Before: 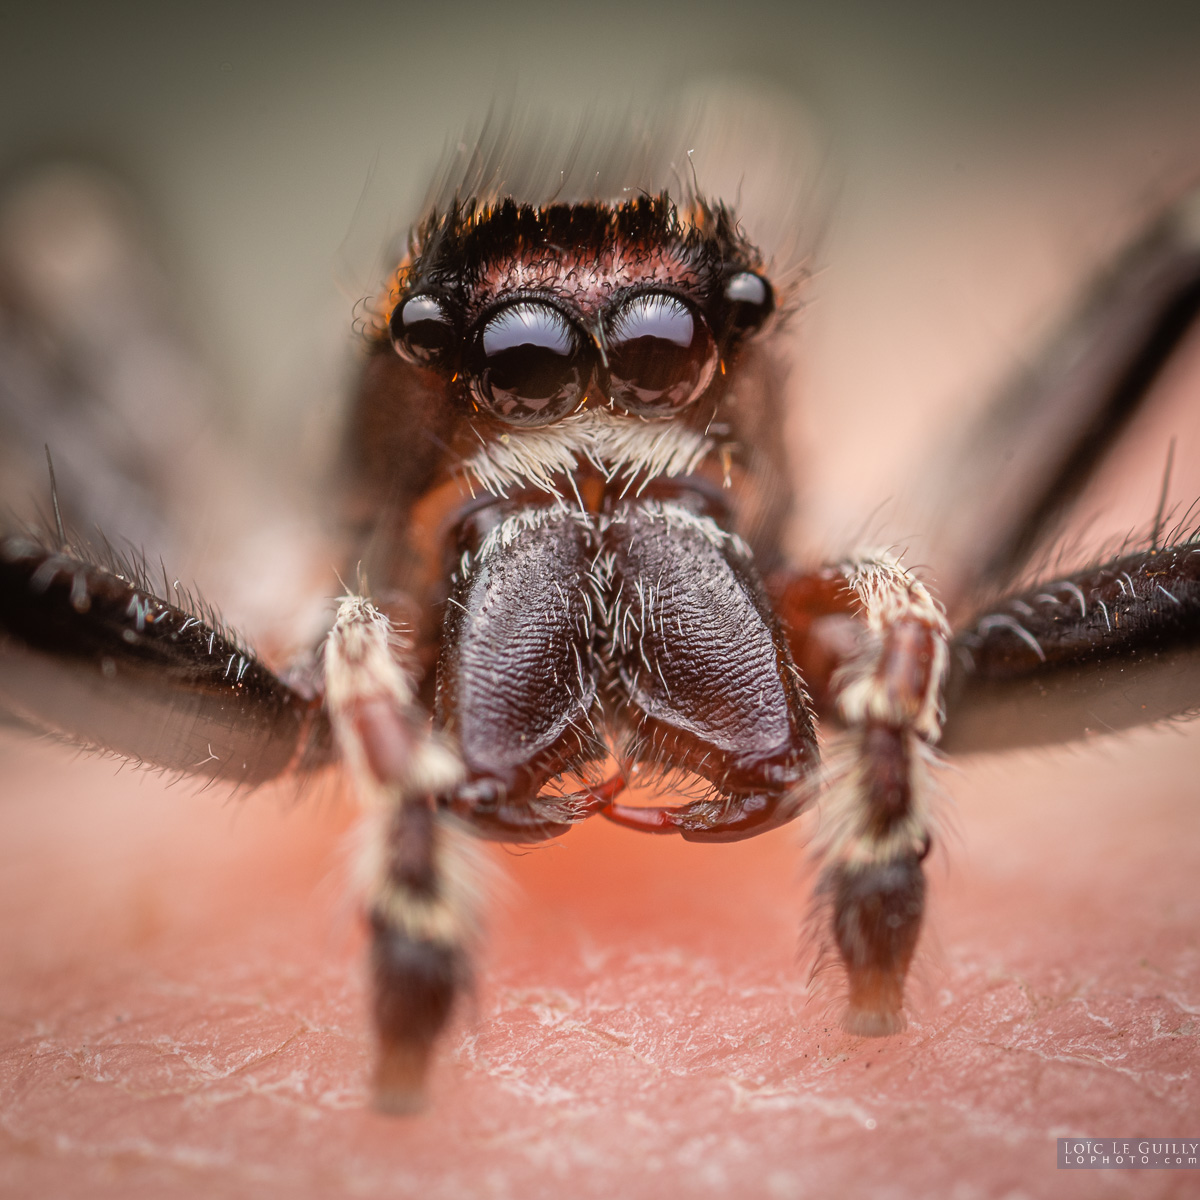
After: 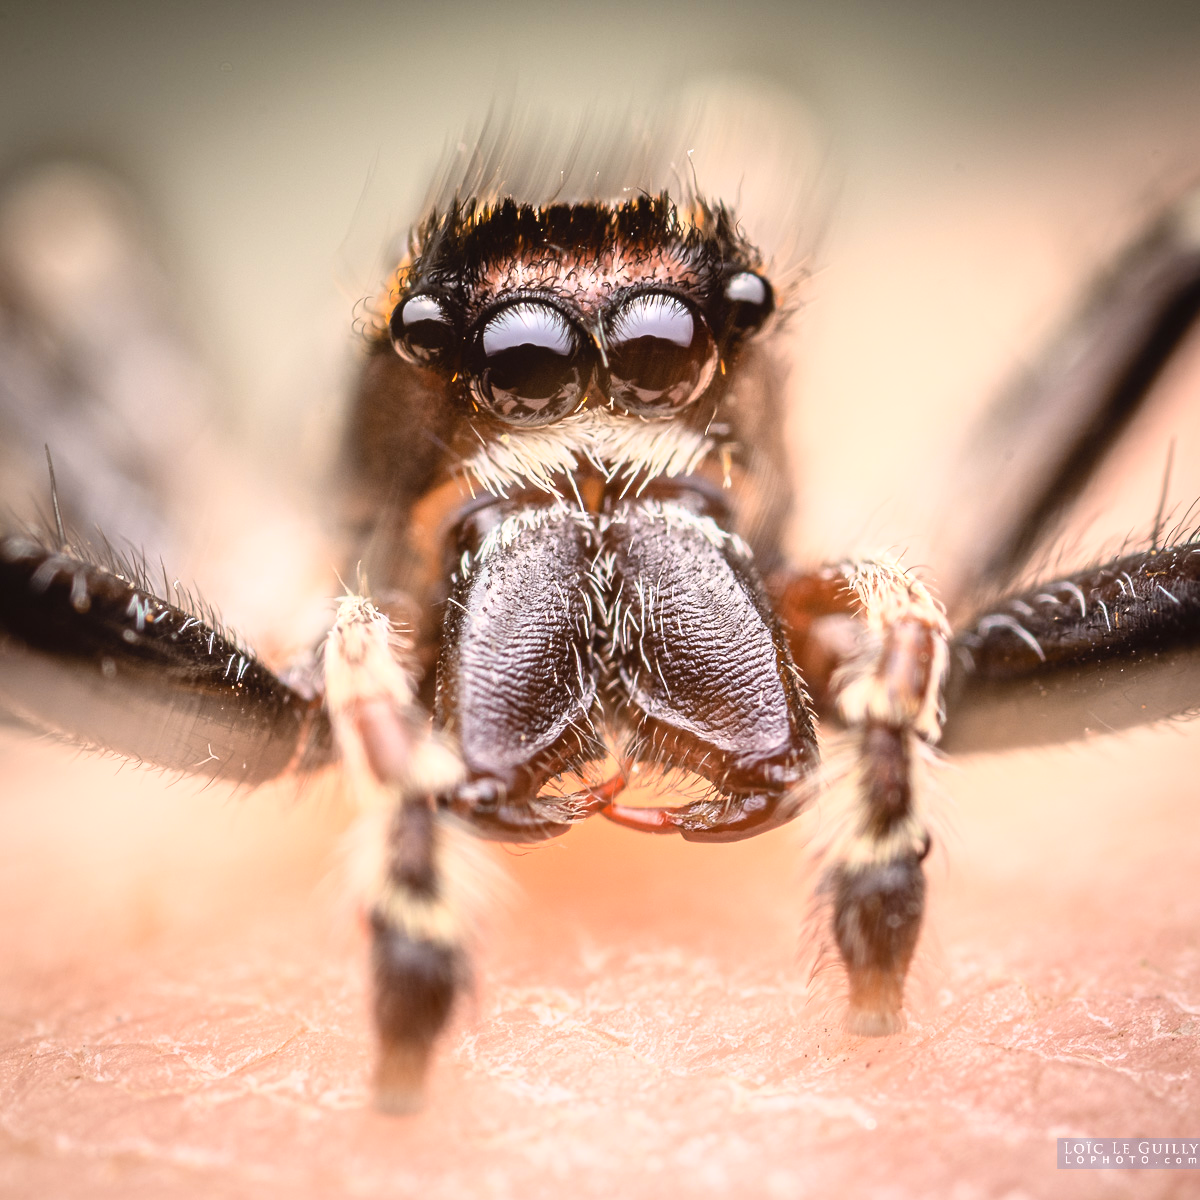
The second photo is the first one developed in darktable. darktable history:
exposure: black level correction 0.001, exposure 0.5 EV, compensate exposure bias true, compensate highlight preservation false
tone curve: curves: ch0 [(0.003, 0.029) (0.202, 0.232) (0.46, 0.56) (0.611, 0.739) (0.843, 0.941) (1, 0.99)]; ch1 [(0, 0) (0.35, 0.356) (0.45, 0.453) (0.508, 0.515) (0.617, 0.601) (1, 1)]; ch2 [(0, 0) (0.456, 0.469) (0.5, 0.5) (0.556, 0.566) (0.635, 0.642) (1, 1)], color space Lab, independent channels, preserve colors none
